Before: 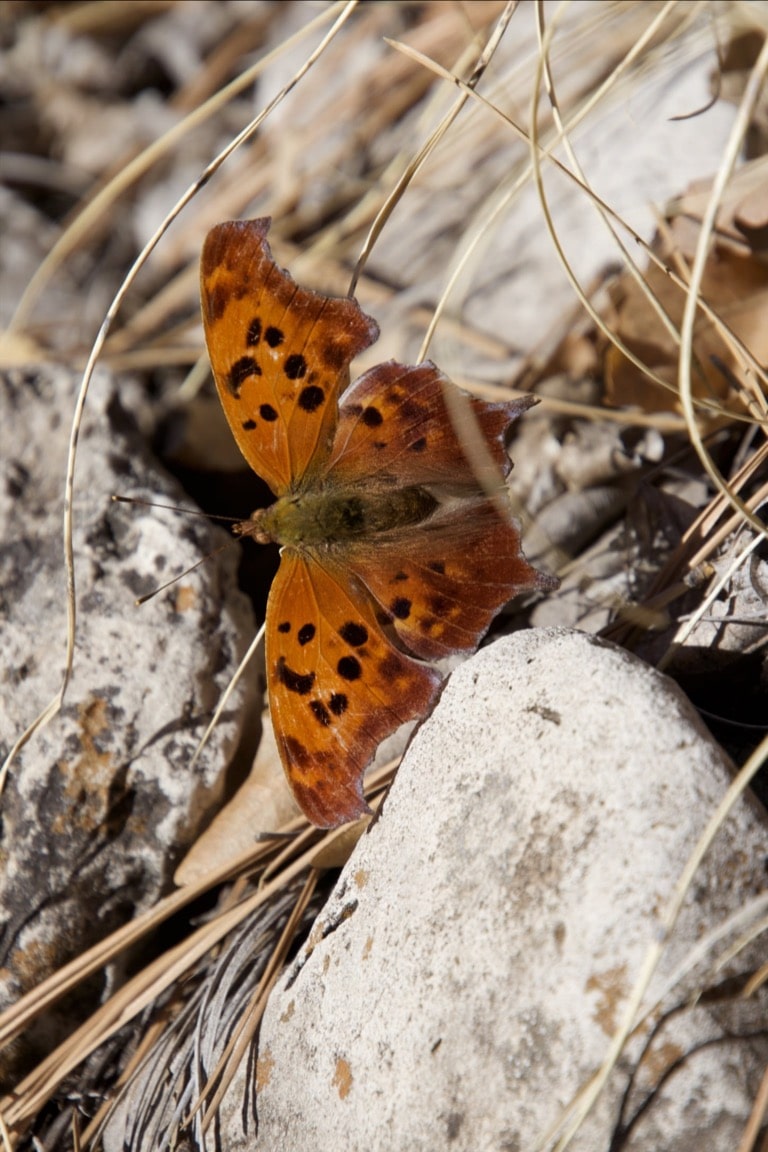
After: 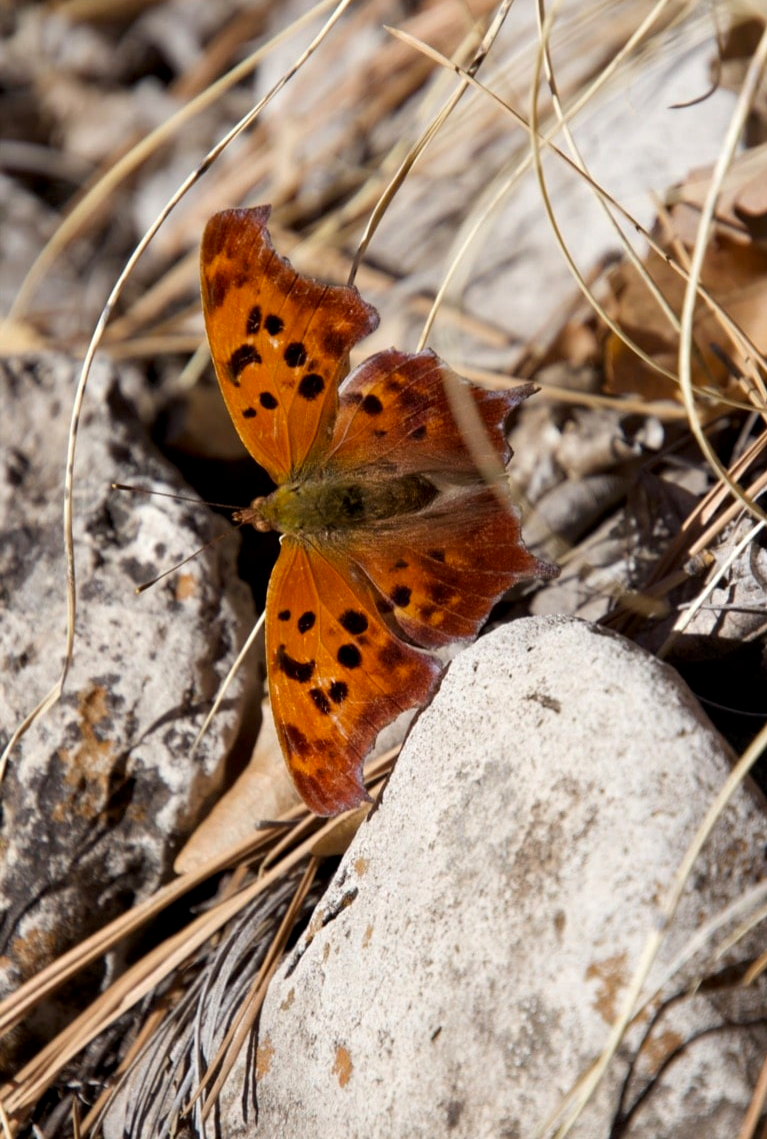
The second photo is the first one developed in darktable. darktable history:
crop: top 1.049%, right 0.001%
contrast equalizer: octaves 7, y [[0.6 ×6], [0.55 ×6], [0 ×6], [0 ×6], [0 ×6]], mix 0.2
